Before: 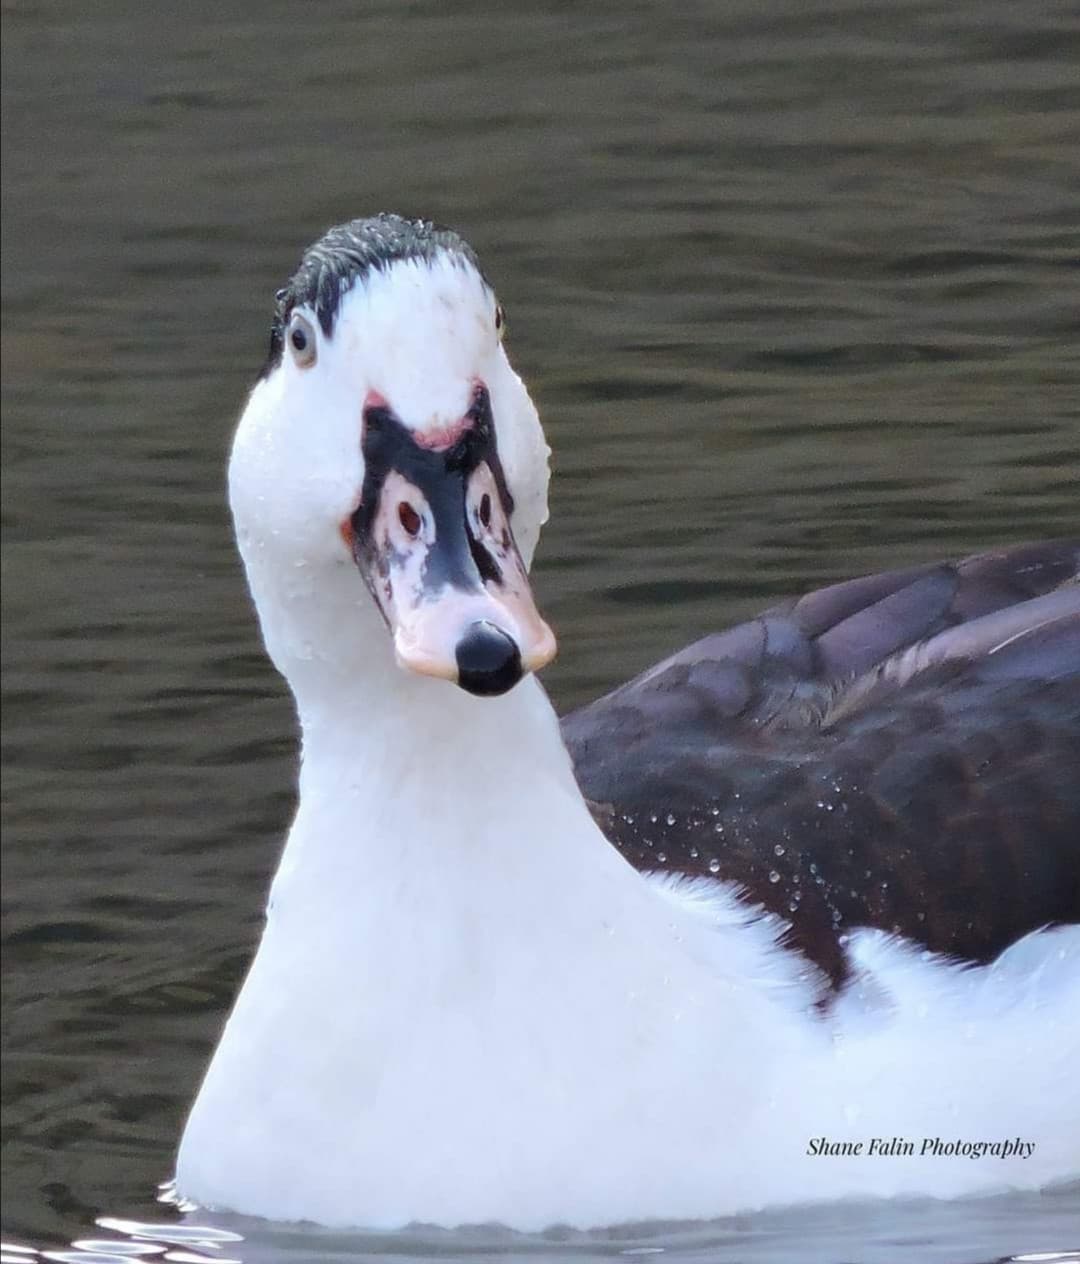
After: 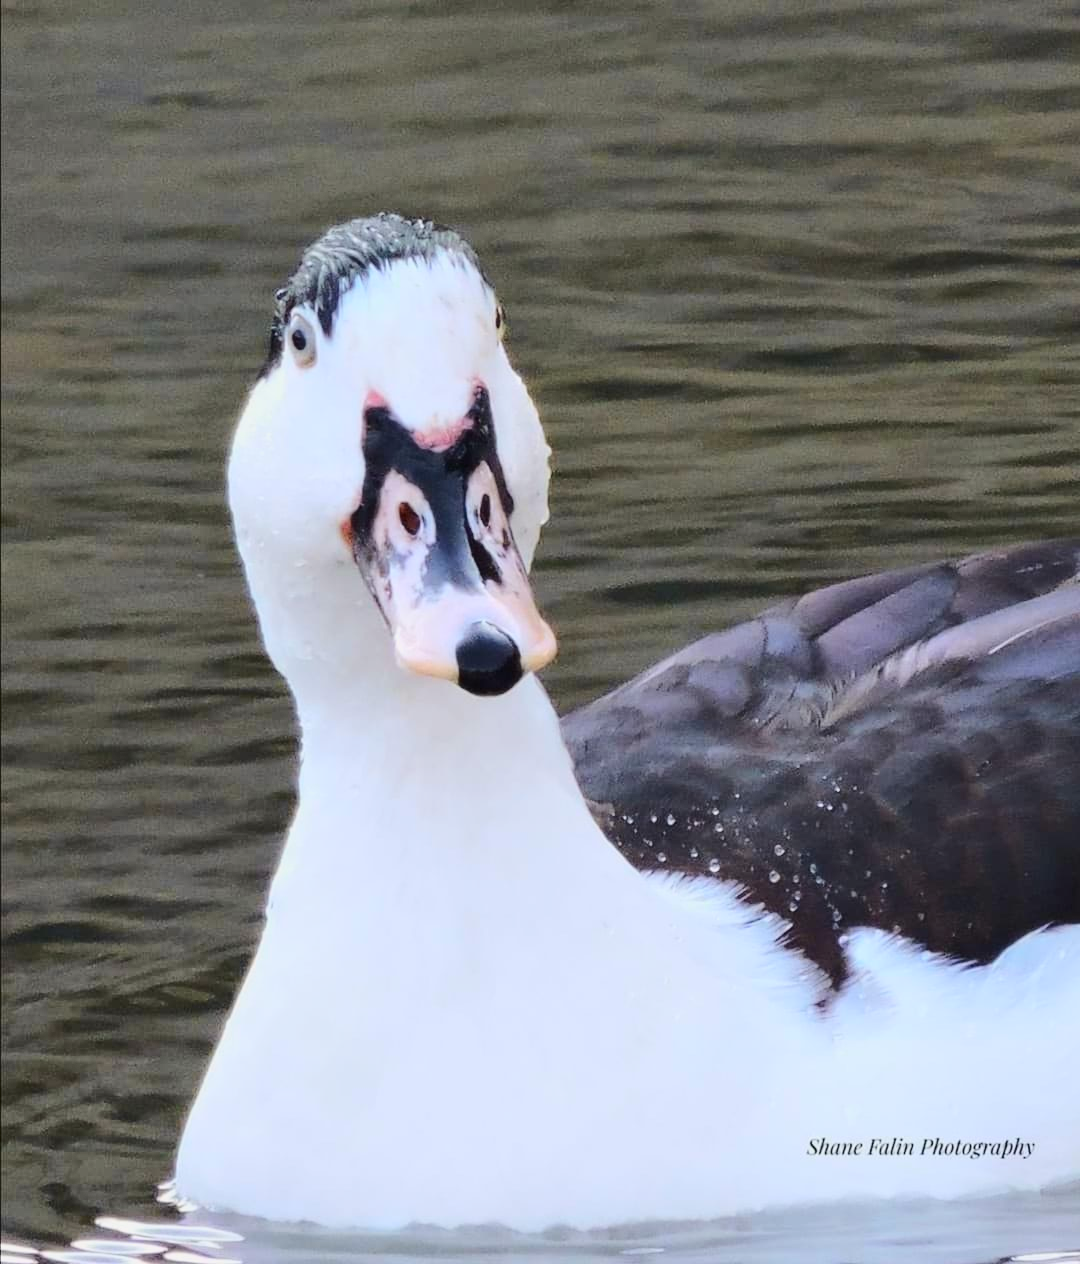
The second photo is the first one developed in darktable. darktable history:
tone curve: curves: ch0 [(0, 0.011) (0.104, 0.085) (0.236, 0.234) (0.398, 0.507) (0.498, 0.621) (0.65, 0.757) (0.835, 0.883) (1, 0.961)]; ch1 [(0, 0) (0.353, 0.344) (0.43, 0.401) (0.479, 0.476) (0.502, 0.502) (0.54, 0.542) (0.602, 0.613) (0.638, 0.668) (0.693, 0.727) (1, 1)]; ch2 [(0, 0) (0.34, 0.314) (0.434, 0.43) (0.5, 0.506) (0.521, 0.54) (0.54, 0.56) (0.595, 0.613) (0.644, 0.729) (1, 1)], color space Lab, independent channels, preserve colors none
